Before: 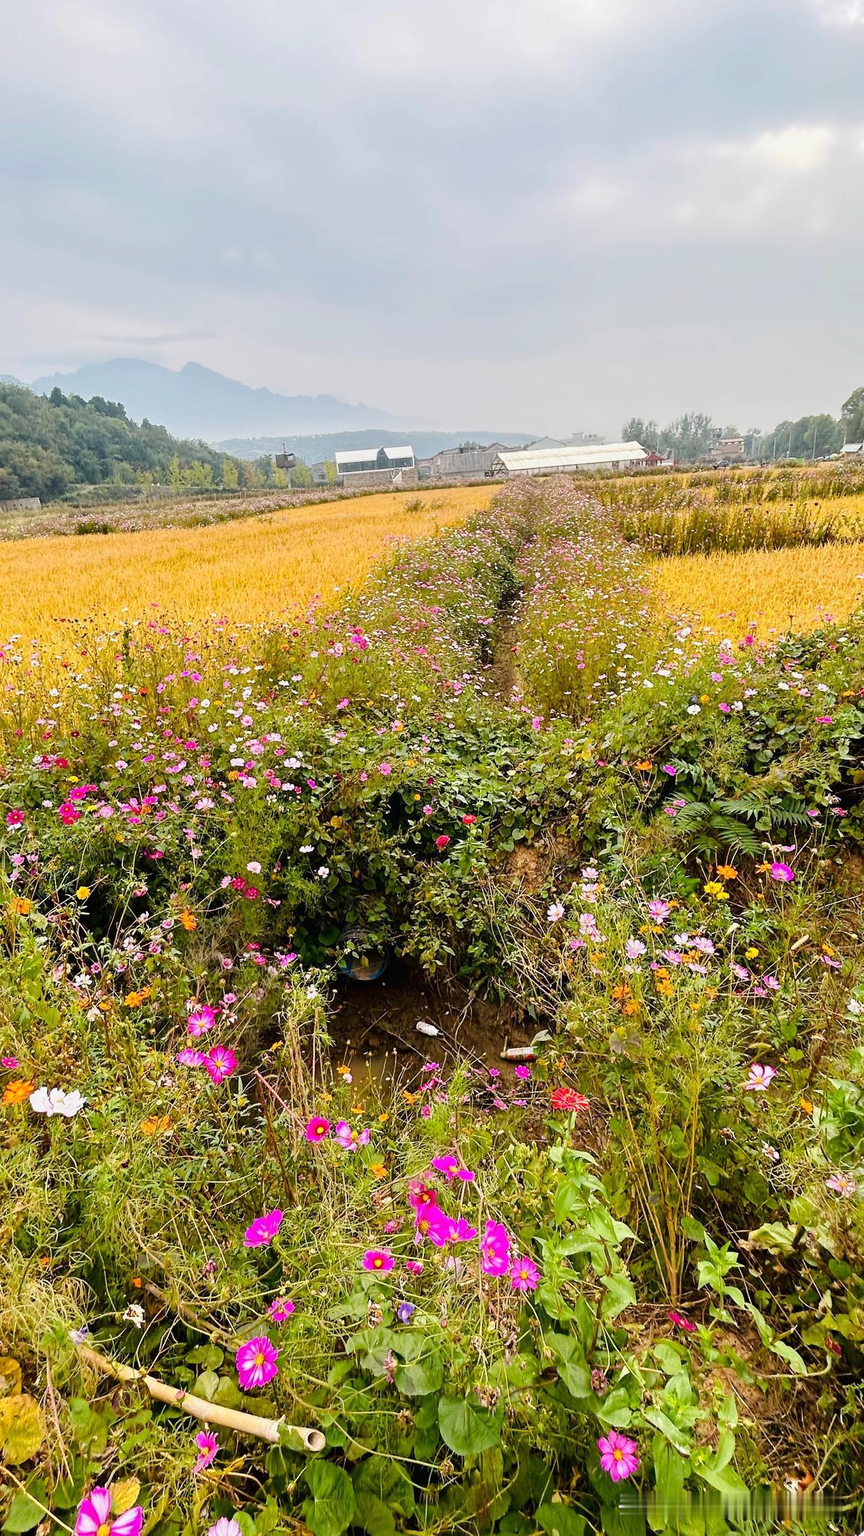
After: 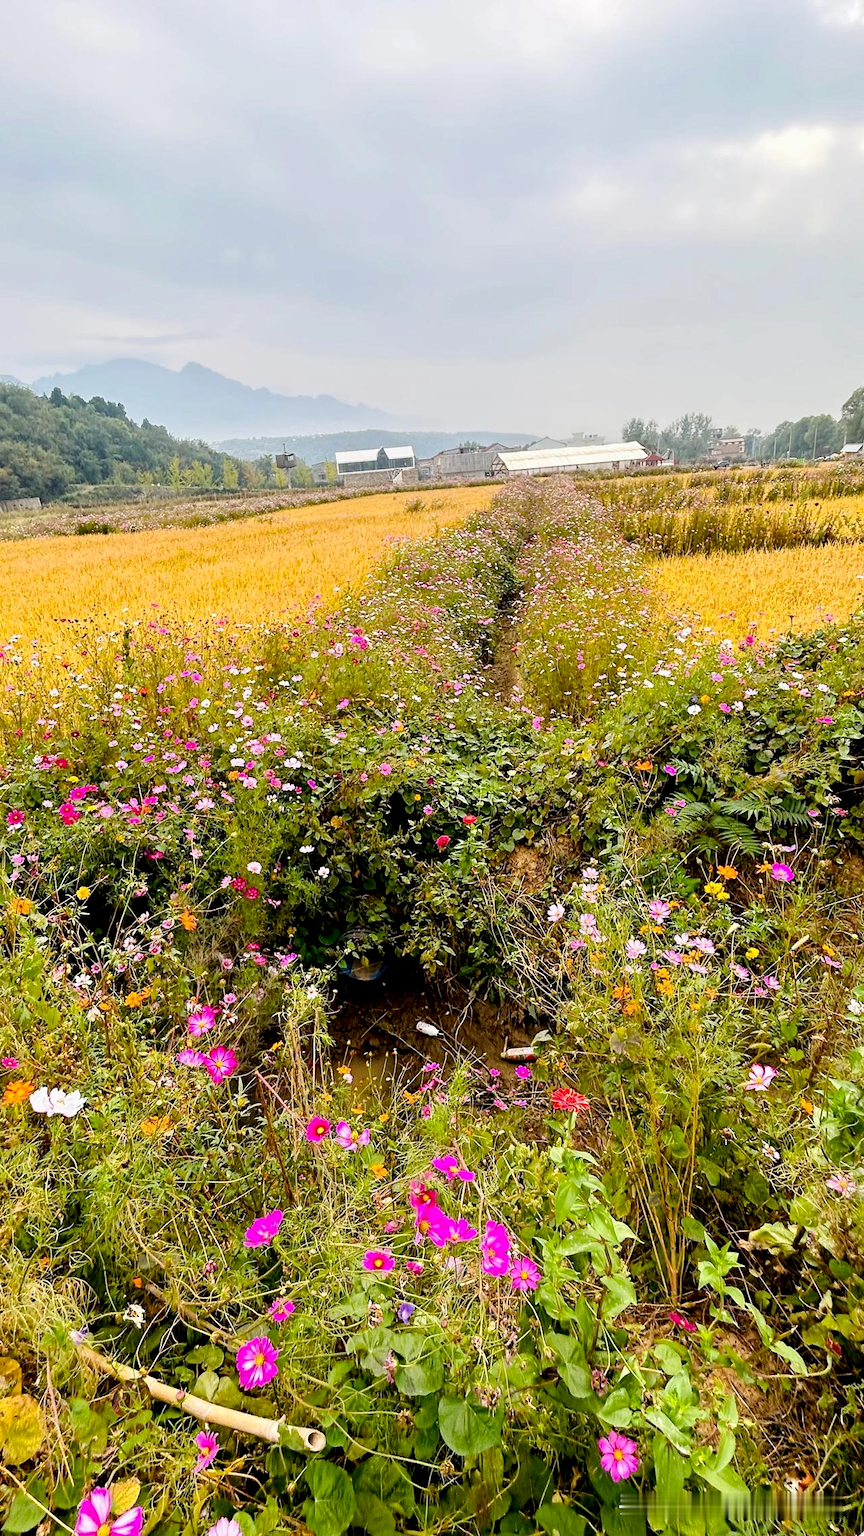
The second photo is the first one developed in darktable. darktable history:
exposure: black level correction 0.008, exposure 0.092 EV, compensate highlight preservation false
